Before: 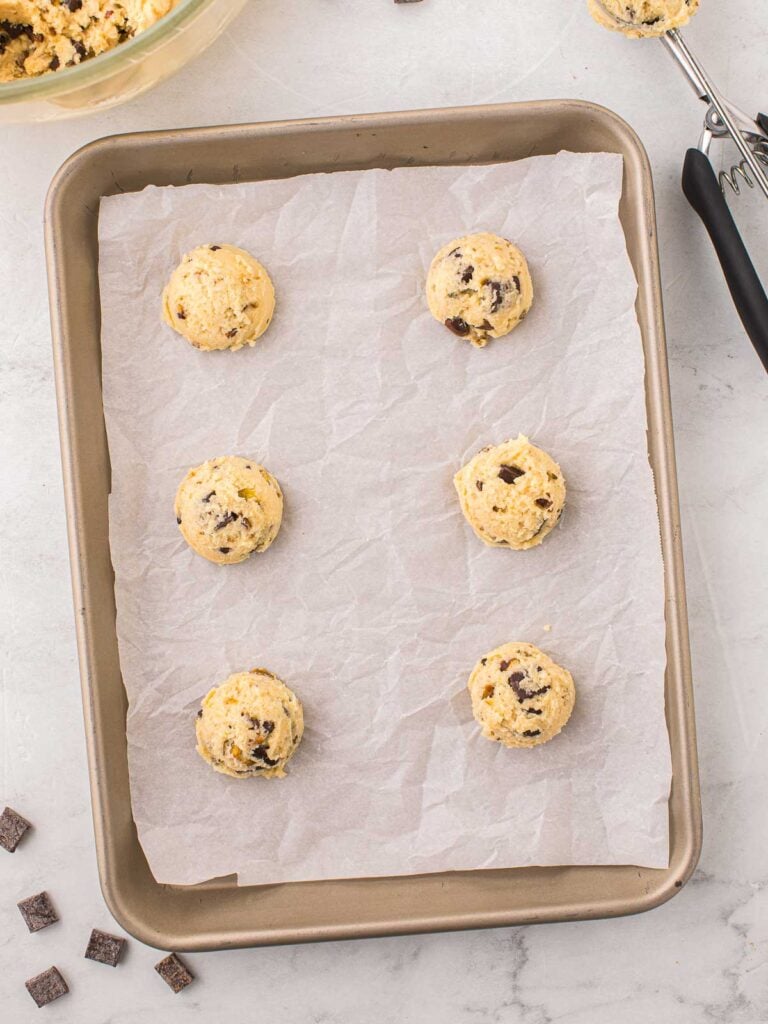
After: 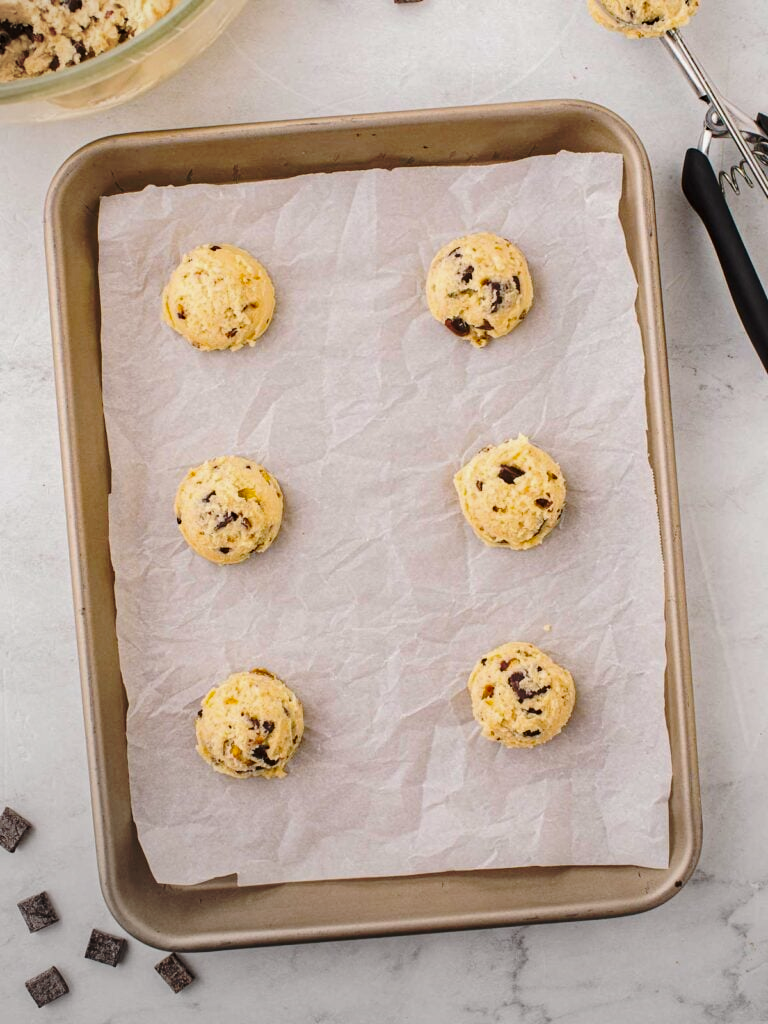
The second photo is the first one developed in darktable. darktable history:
exposure: exposure -0.143 EV, compensate exposure bias true, compensate highlight preservation false
tone equalizer: edges refinement/feathering 500, mask exposure compensation -1.57 EV, preserve details no
base curve: curves: ch0 [(0, 0) (0.073, 0.04) (0.157, 0.139) (0.492, 0.492) (0.758, 0.758) (1, 1)], preserve colors none
vignetting: brightness -0.198, center (0.219, -0.229)
haze removal: compatibility mode true, adaptive false
